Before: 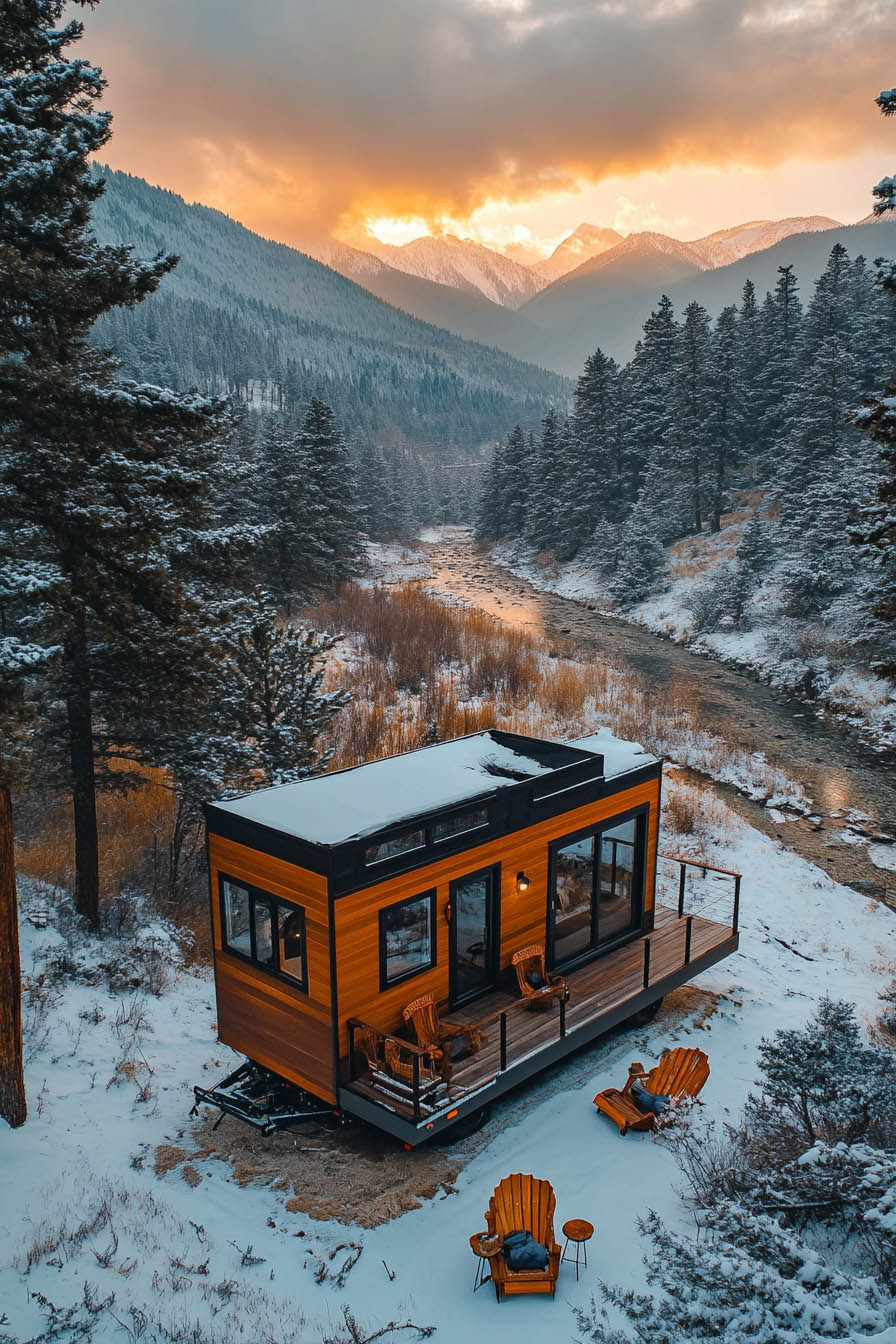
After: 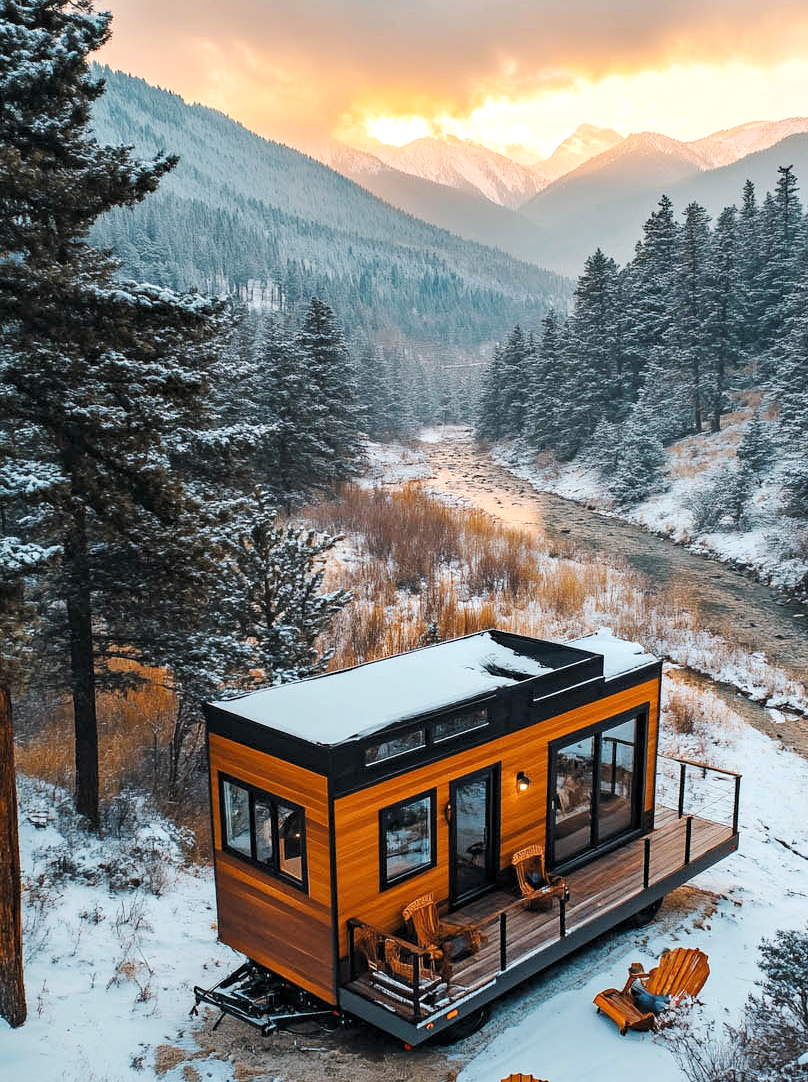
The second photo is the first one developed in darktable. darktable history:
exposure: compensate exposure bias true, compensate highlight preservation false
base curve: curves: ch0 [(0, 0) (0.158, 0.273) (0.879, 0.895) (1, 1)], preserve colors none
levels: levels [0.055, 0.477, 0.9]
crop: top 7.49%, right 9.717%, bottom 11.943%
